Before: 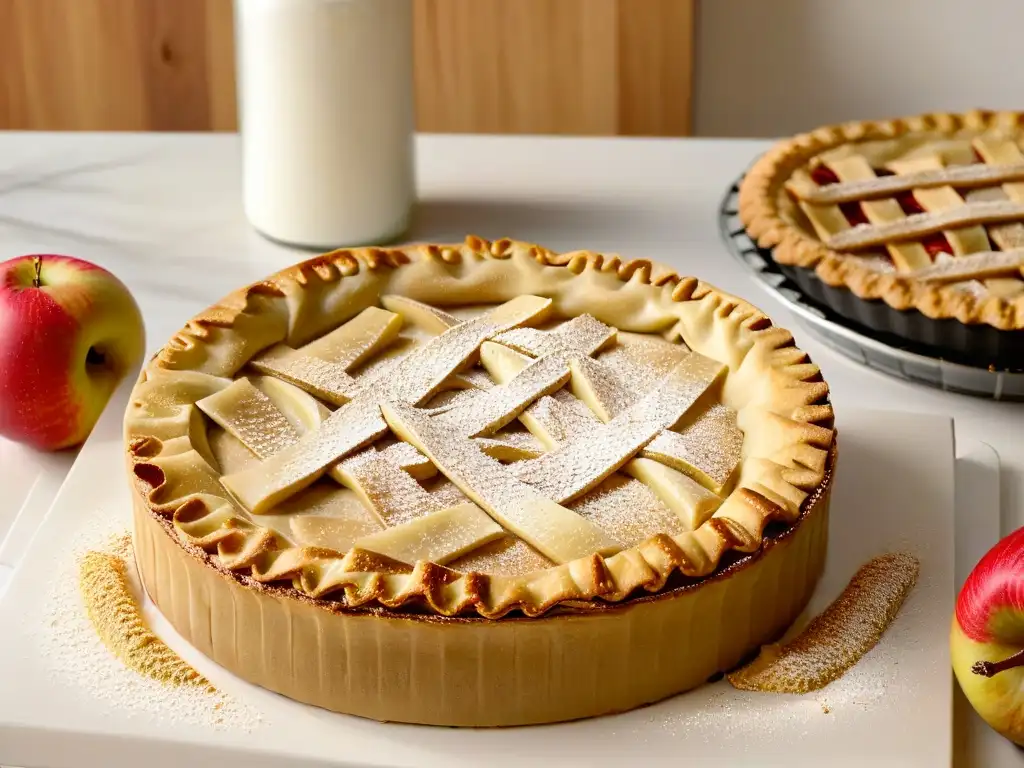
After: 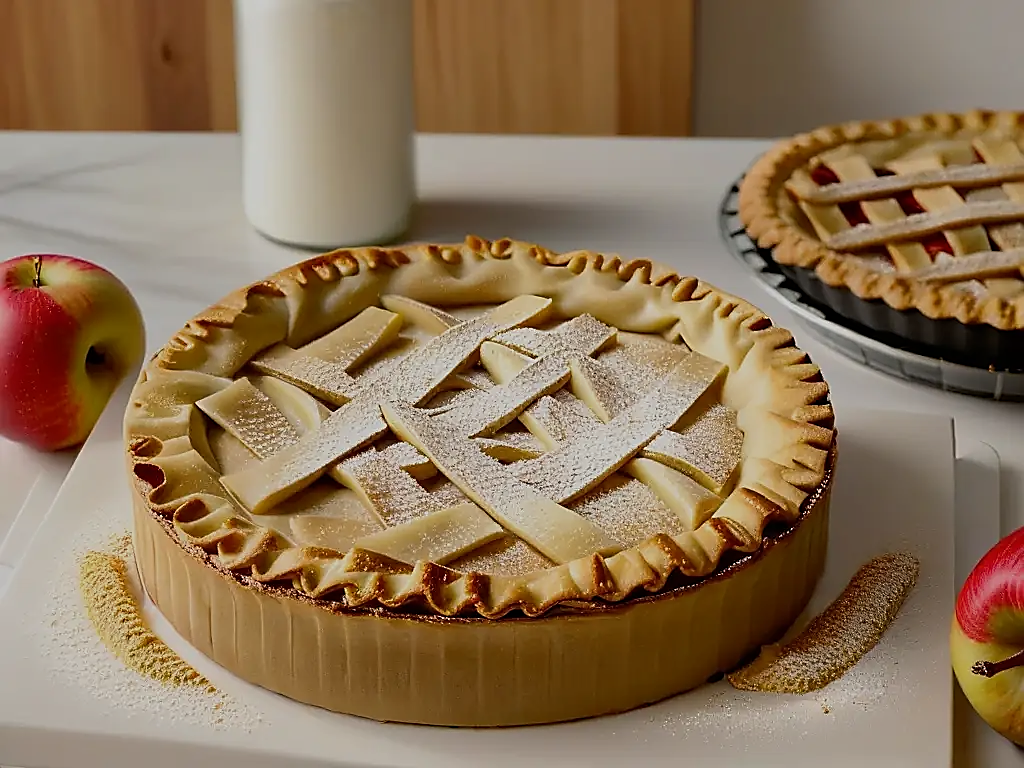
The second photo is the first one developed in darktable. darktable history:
exposure: black level correction 0, exposure -0.766 EV, compensate highlight preservation false
sharpen: radius 1.4, amount 1.25, threshold 0.7
